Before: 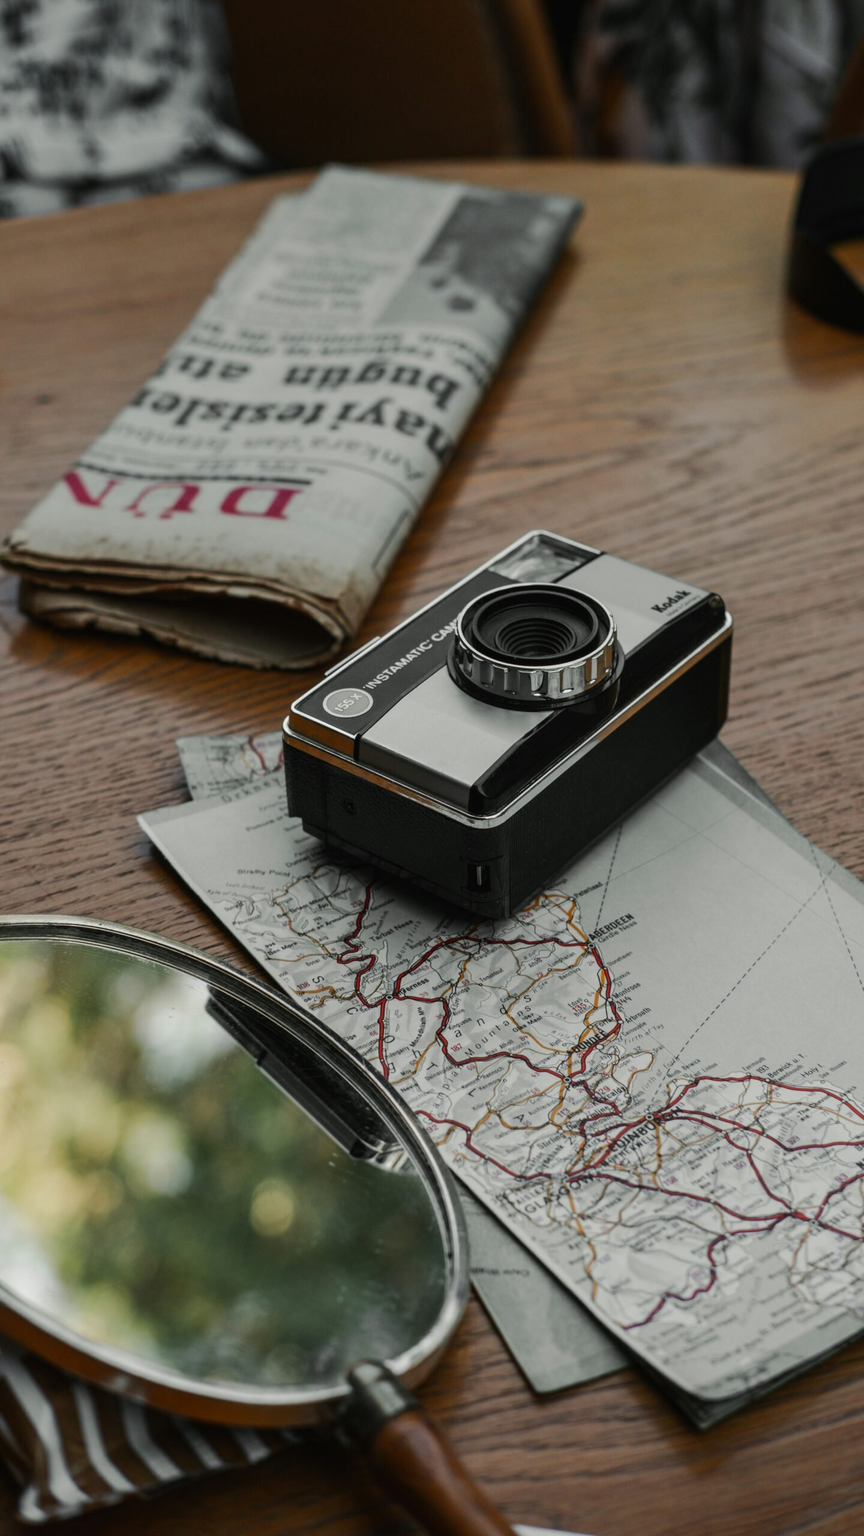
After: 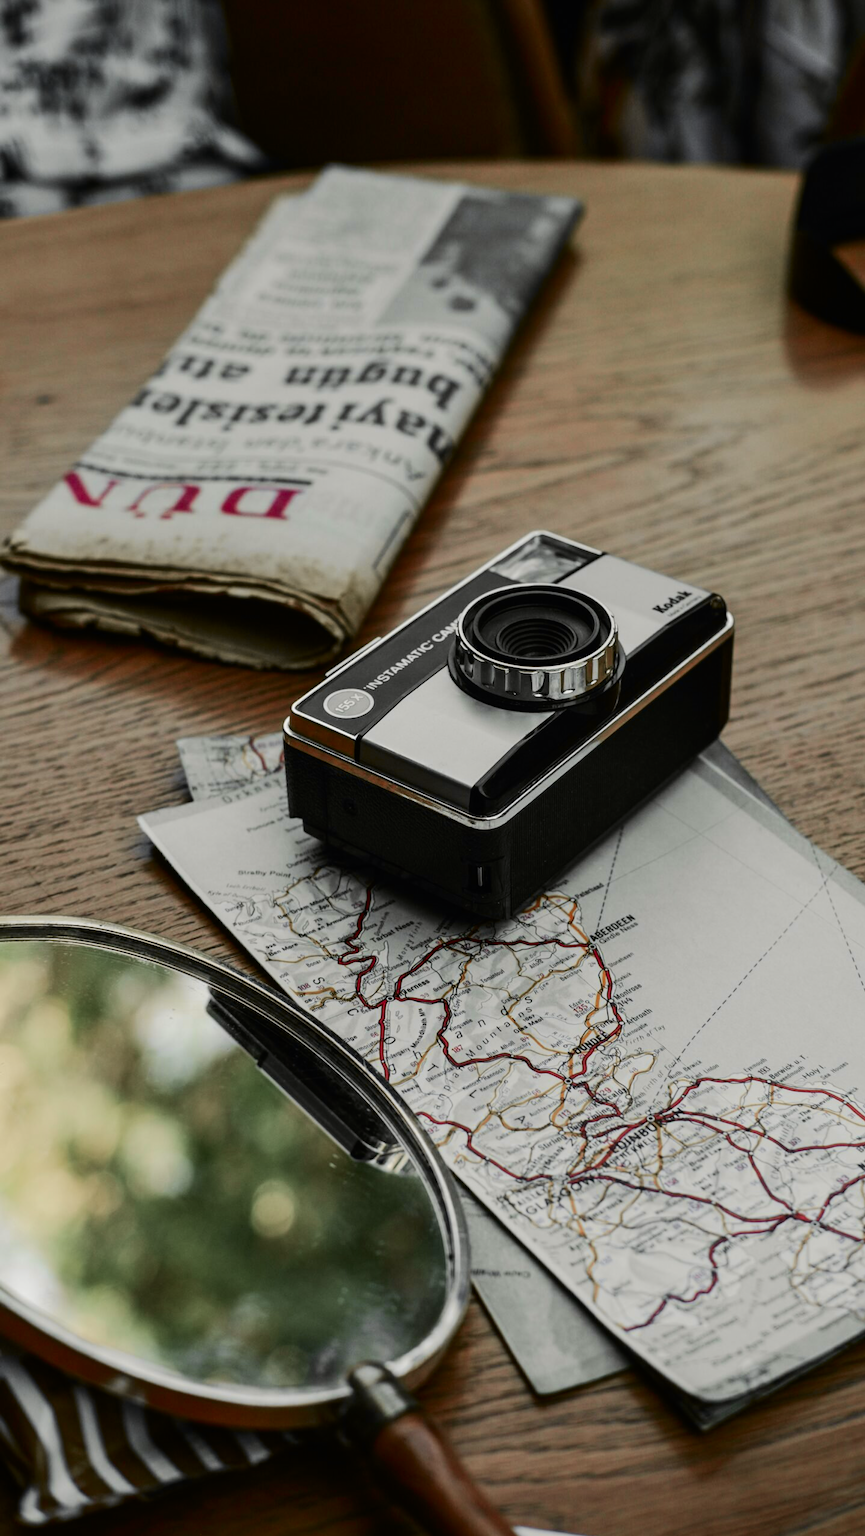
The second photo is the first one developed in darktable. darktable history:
tone curve: curves: ch0 [(0.003, 0) (0.066, 0.031) (0.163, 0.112) (0.264, 0.238) (0.395, 0.408) (0.517, 0.56) (0.684, 0.734) (0.791, 0.814) (1, 1)]; ch1 [(0, 0) (0.164, 0.115) (0.337, 0.332) (0.39, 0.398) (0.464, 0.461) (0.501, 0.5) (0.507, 0.5) (0.534, 0.532) (0.577, 0.59) (0.652, 0.681) (0.733, 0.749) (0.811, 0.796) (1, 1)]; ch2 [(0, 0) (0.337, 0.382) (0.464, 0.476) (0.501, 0.5) (0.527, 0.54) (0.551, 0.565) (0.6, 0.59) (0.687, 0.675) (1, 1)], color space Lab, independent channels, preserve colors none
crop: top 0.05%, bottom 0.098%
